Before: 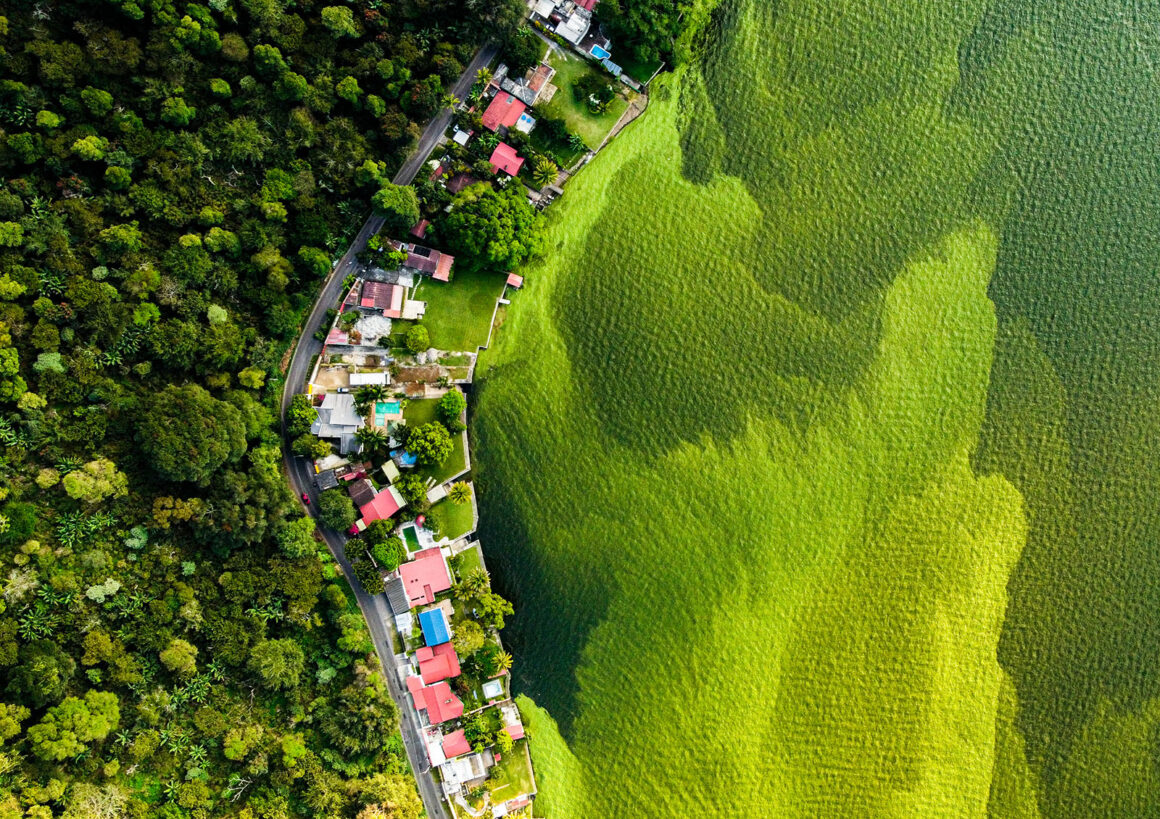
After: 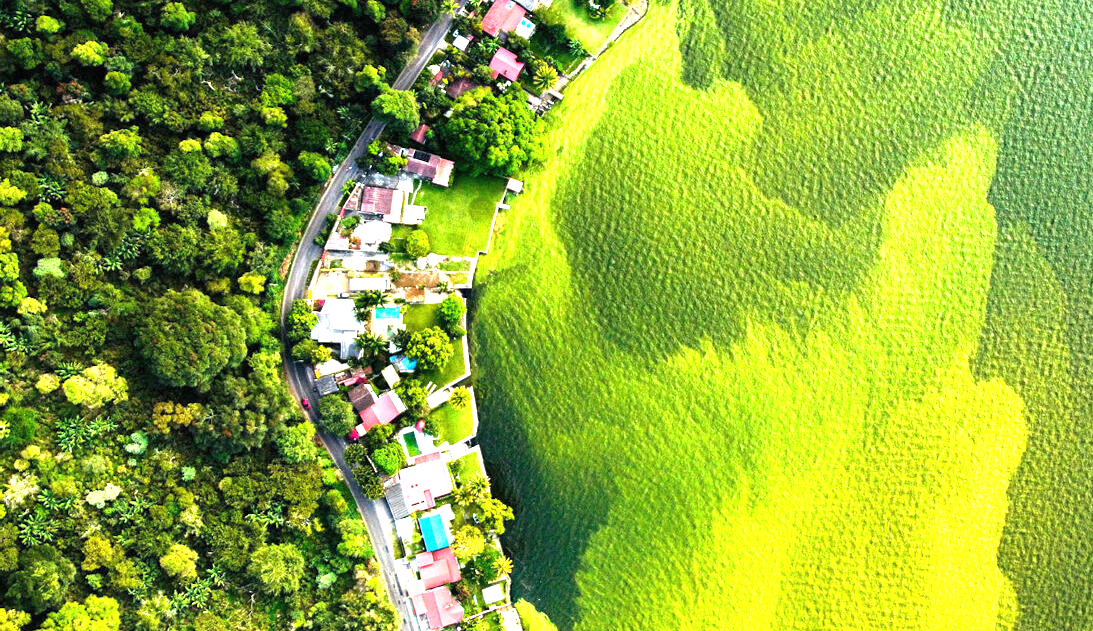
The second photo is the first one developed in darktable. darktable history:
crop and rotate: angle 0.03°, top 11.643%, right 5.651%, bottom 11.189%
exposure: black level correction 0, exposure 1.55 EV, compensate exposure bias true, compensate highlight preservation false
white balance: emerald 1
